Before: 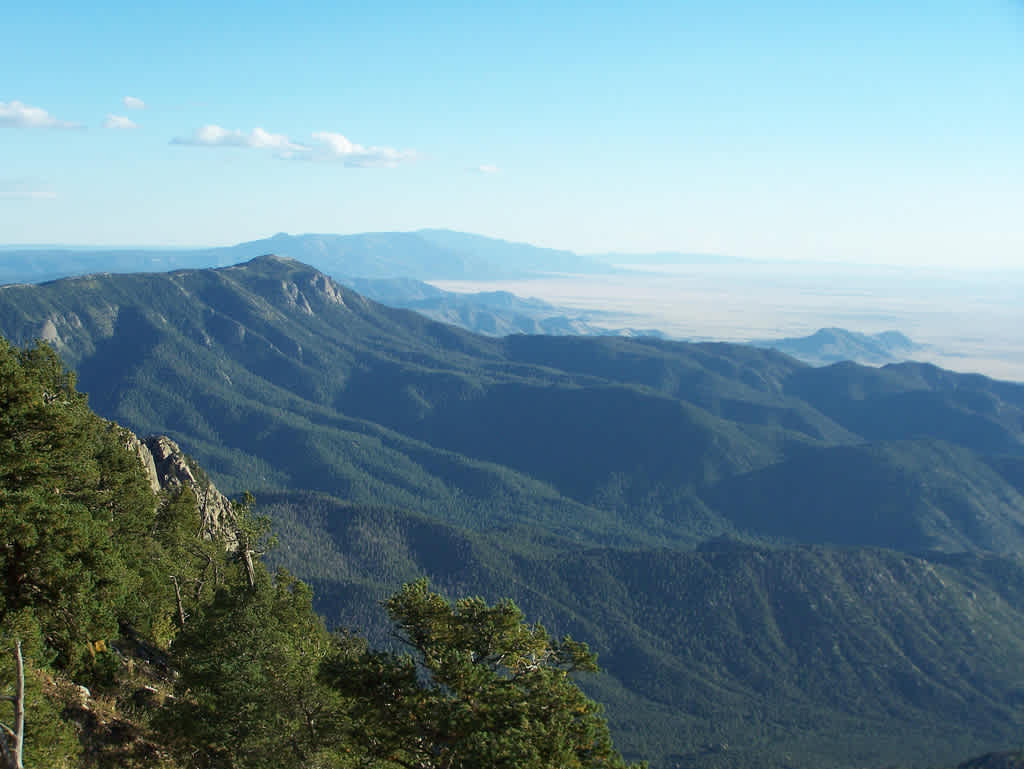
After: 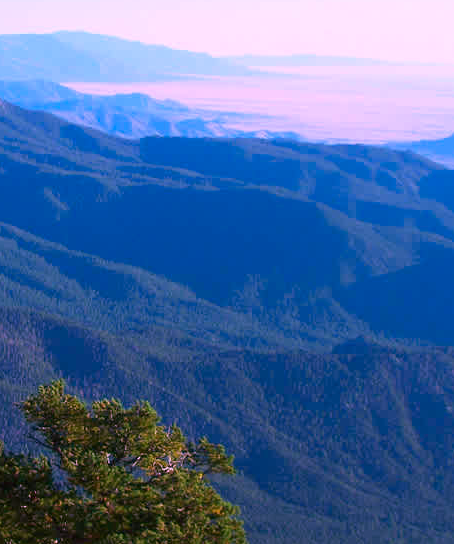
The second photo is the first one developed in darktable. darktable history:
color calibration: illuminant as shot in camera, x 0.358, y 0.373, temperature 4628.91 K
velvia: on, module defaults
crop: left 35.566%, top 25.871%, right 20.02%, bottom 3.361%
color correction: highlights a* 19.29, highlights b* -12.11, saturation 1.66
